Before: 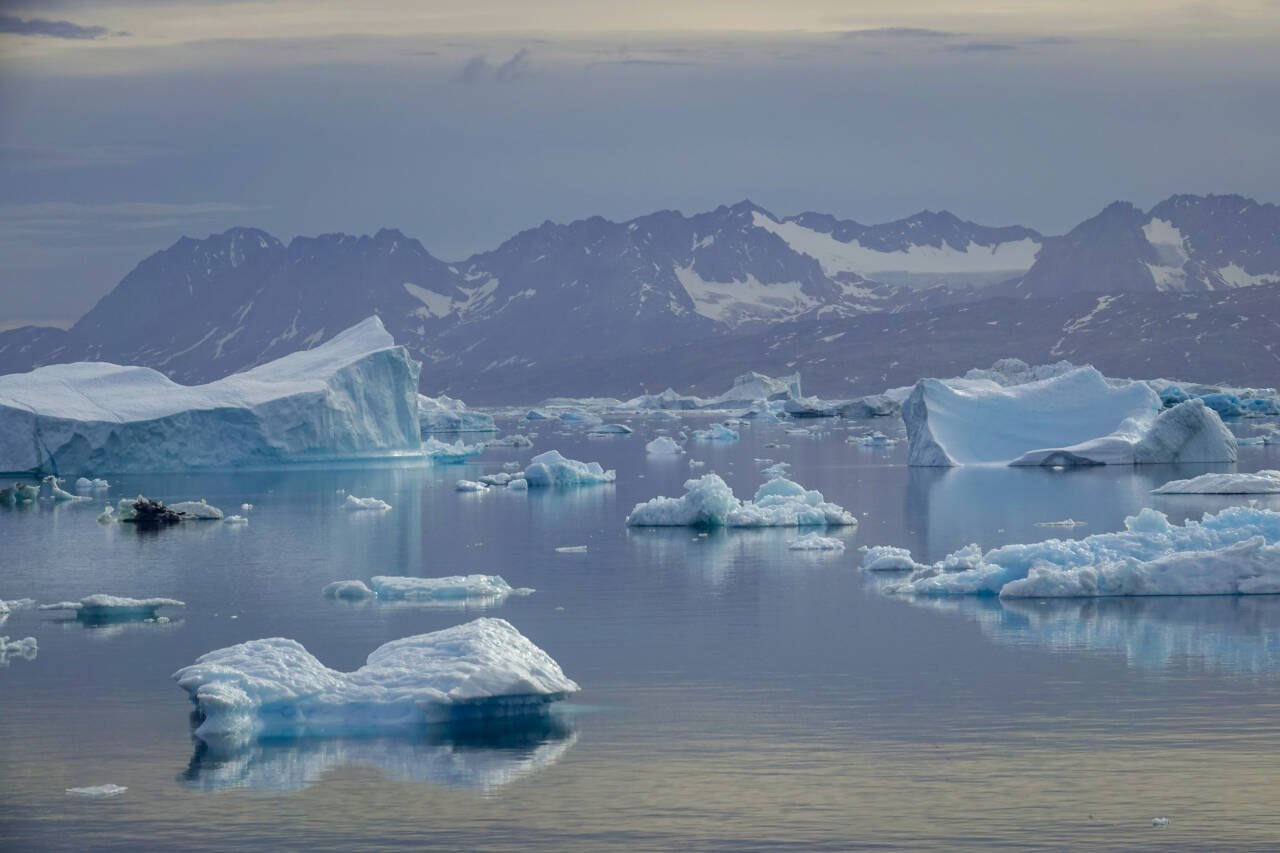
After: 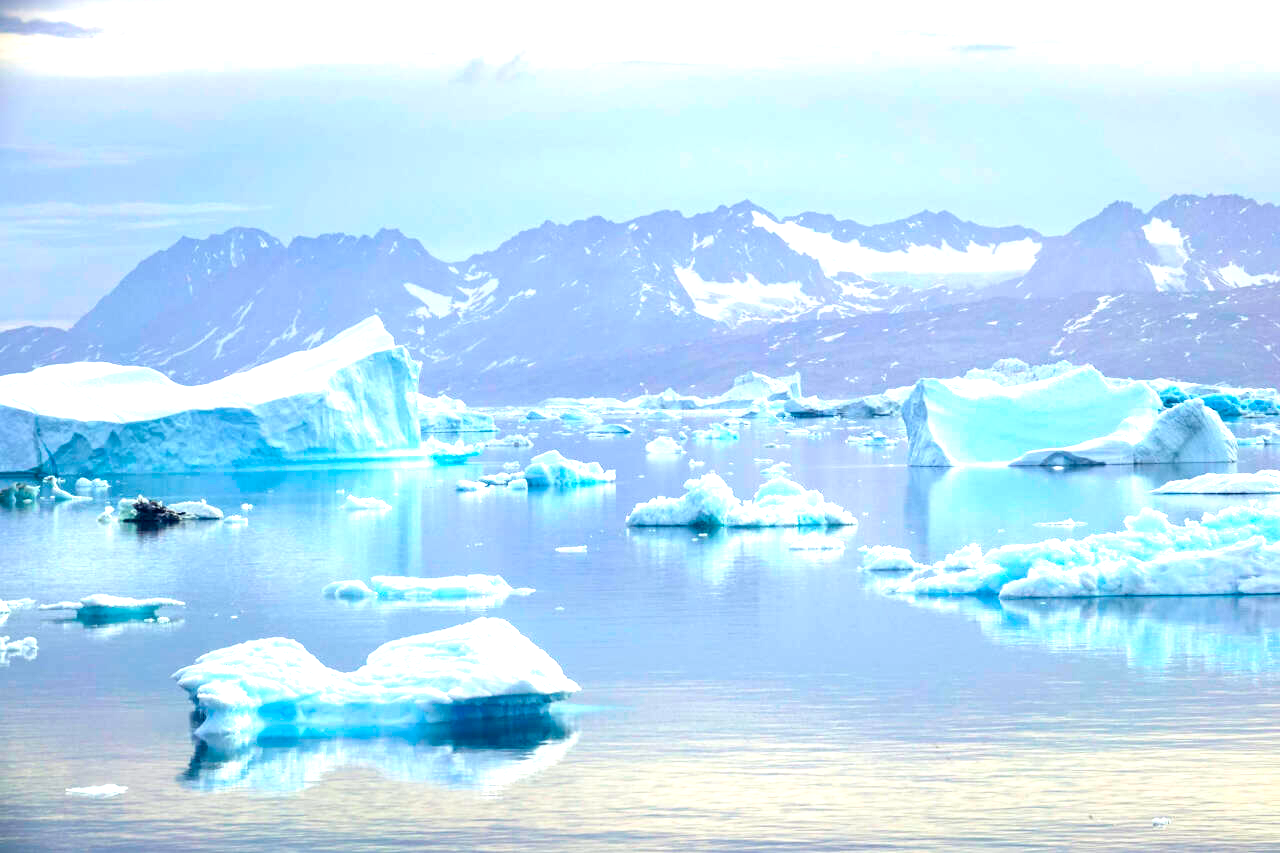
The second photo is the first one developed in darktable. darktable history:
exposure: black level correction 0, exposure 1.914 EV, compensate exposure bias true, compensate highlight preservation false
